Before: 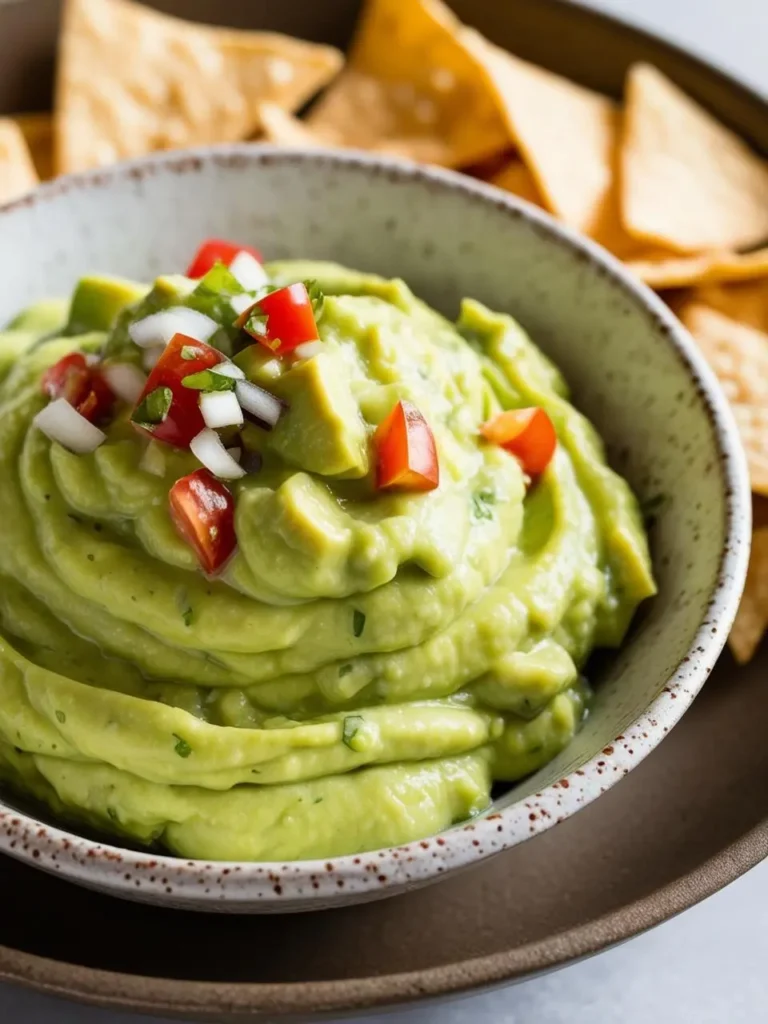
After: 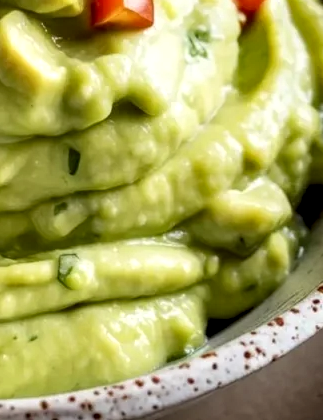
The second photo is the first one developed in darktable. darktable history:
local contrast: detail 150%
crop: left 37.221%, top 45.169%, right 20.63%, bottom 13.777%
